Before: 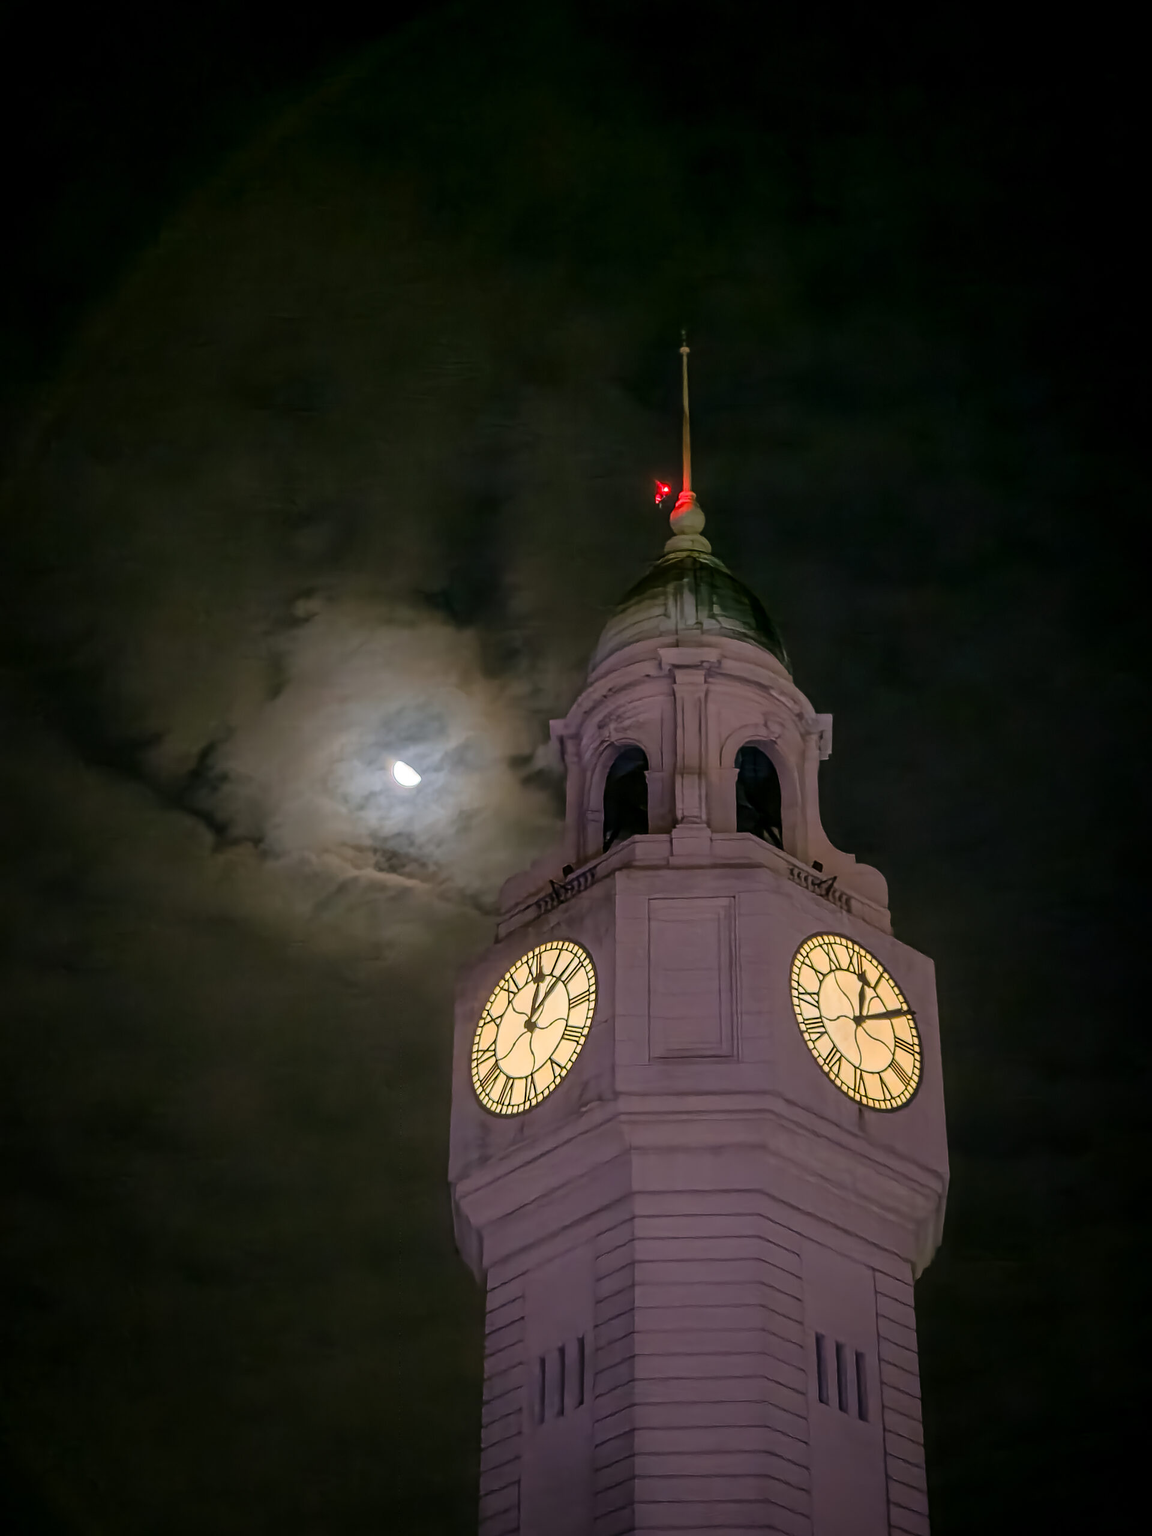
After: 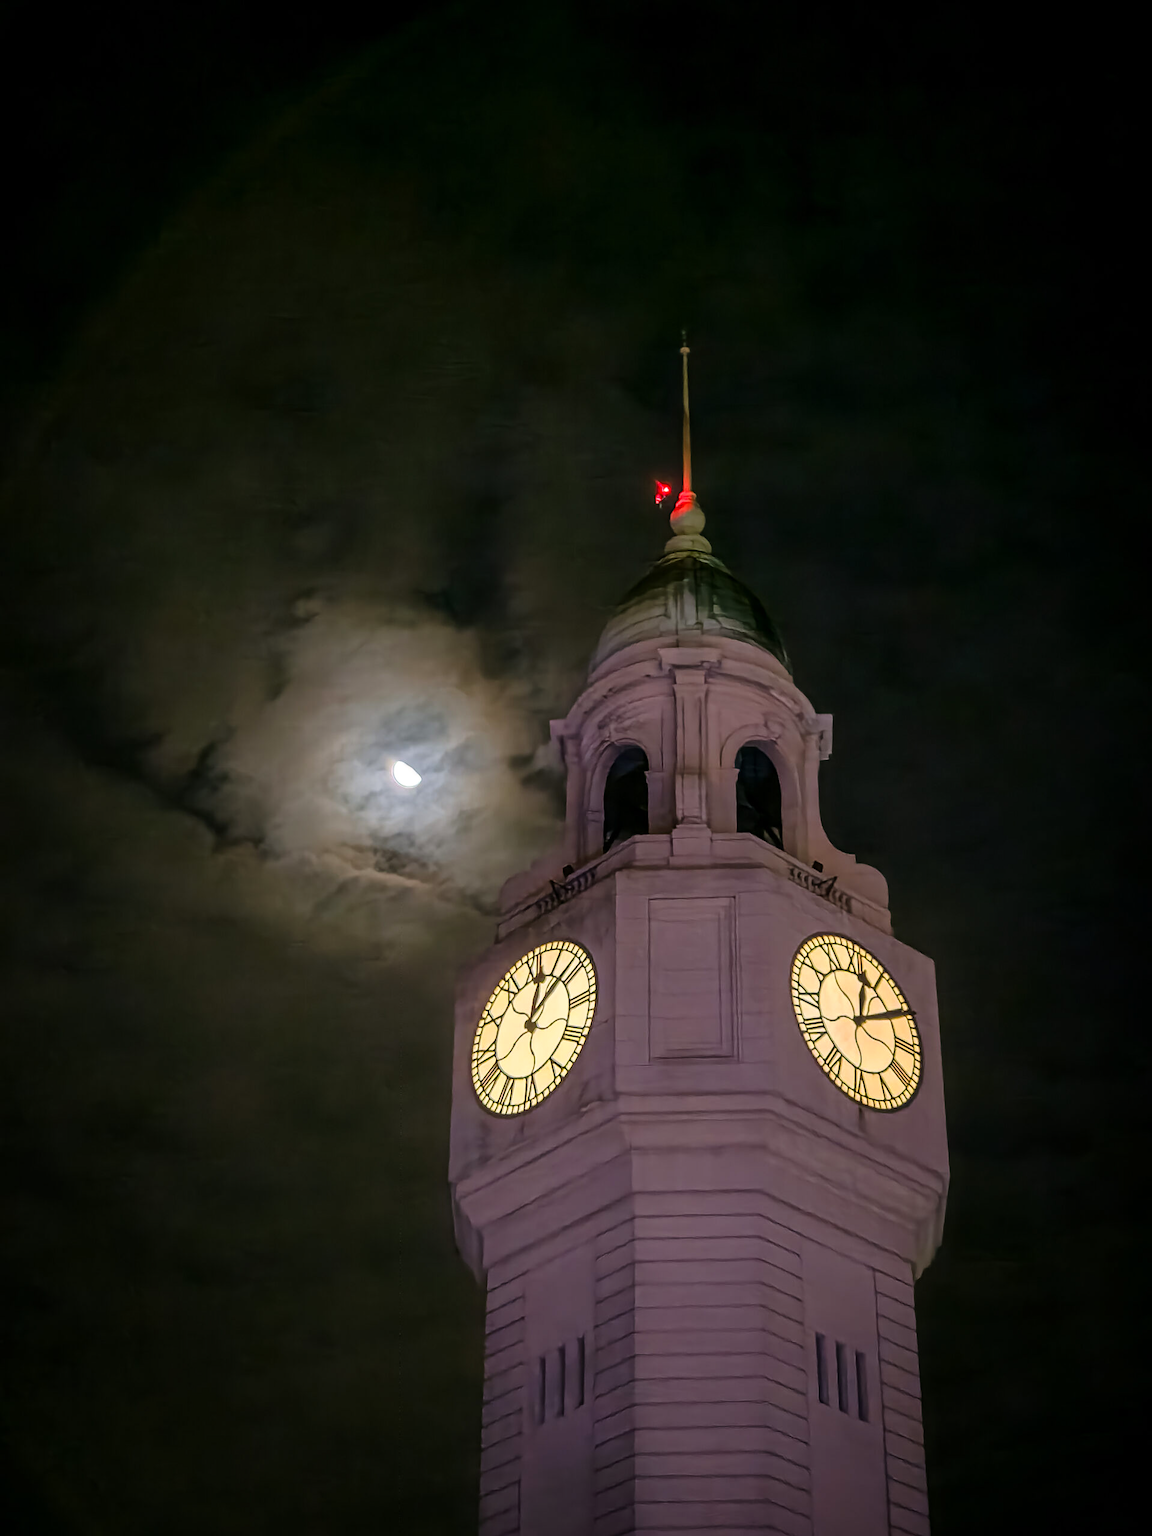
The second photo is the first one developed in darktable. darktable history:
tone curve: curves: ch0 [(0, 0) (0.003, 0.002) (0.011, 0.01) (0.025, 0.022) (0.044, 0.039) (0.069, 0.061) (0.1, 0.088) (0.136, 0.126) (0.177, 0.167) (0.224, 0.211) (0.277, 0.27) (0.335, 0.335) (0.399, 0.407) (0.468, 0.485) (0.543, 0.569) (0.623, 0.659) (0.709, 0.756) (0.801, 0.851) (0.898, 0.961) (1, 1)], preserve colors none
